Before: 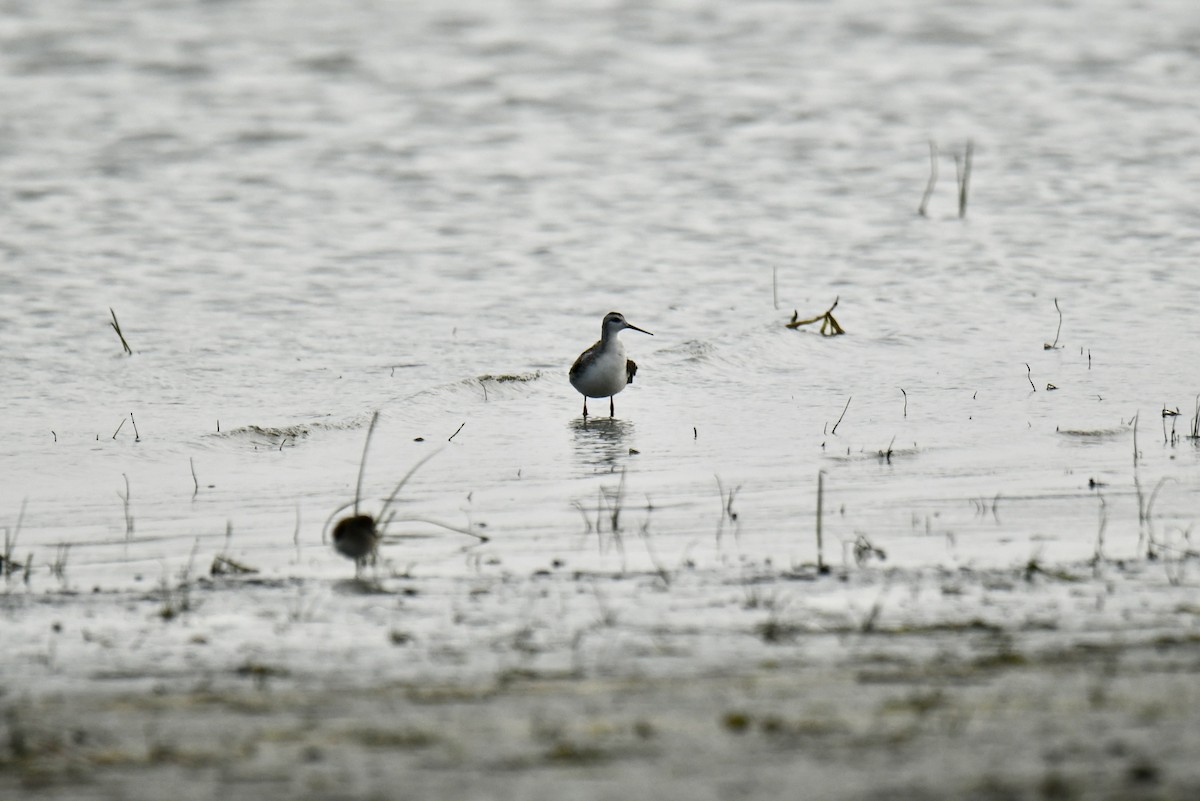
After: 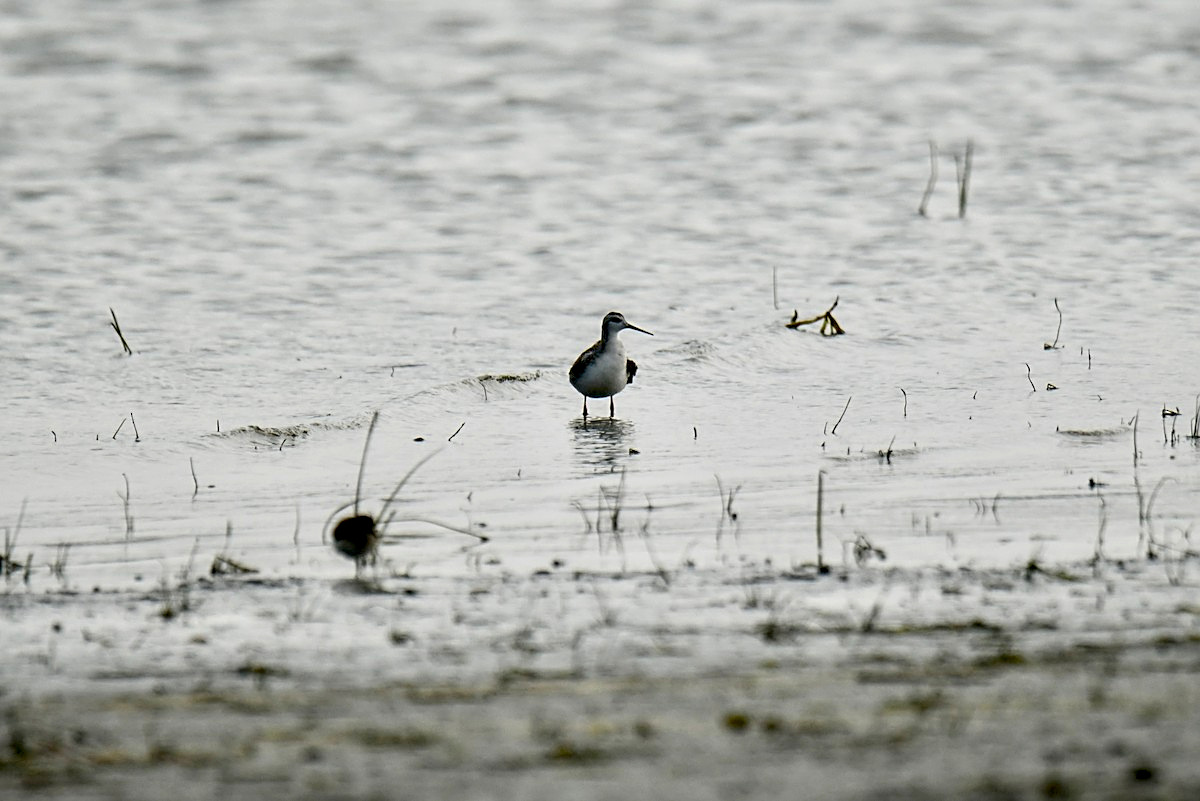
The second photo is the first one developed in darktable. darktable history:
exposure: black level correction 0.016, exposure -0.009 EV, compensate highlight preservation false
sharpen: on, module defaults
local contrast: highlights 61%, shadows 106%, detail 107%, midtone range 0.529
